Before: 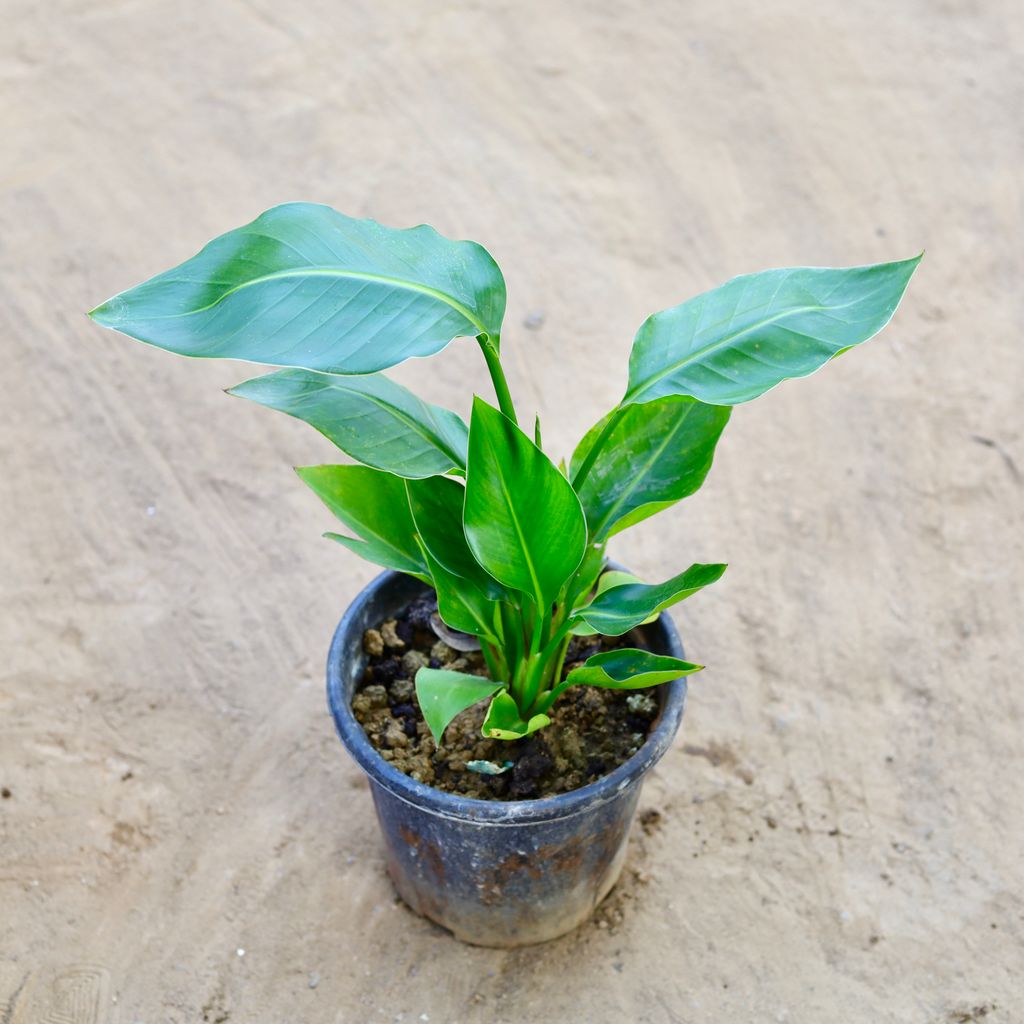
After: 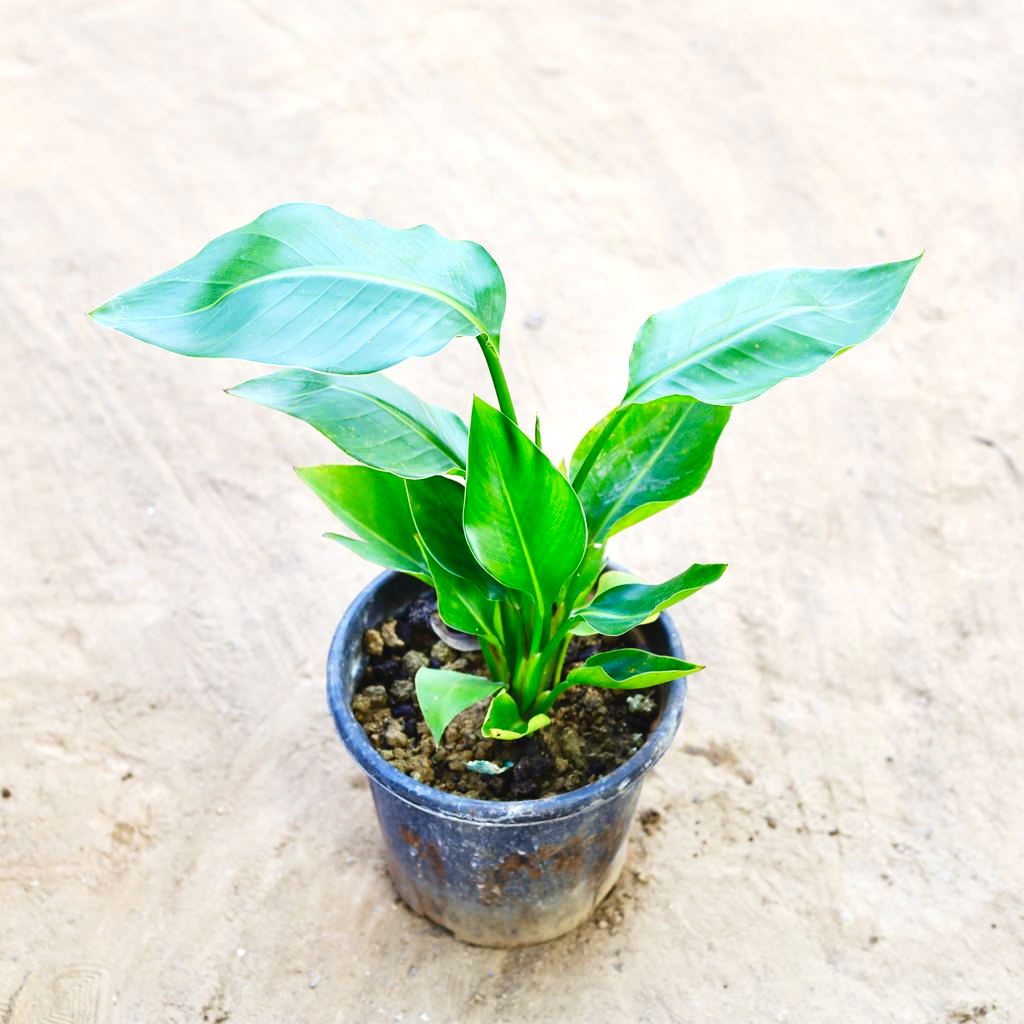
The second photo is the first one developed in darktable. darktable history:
exposure: black level correction 0.001, exposure 0.499 EV, compensate highlight preservation false
tone curve: curves: ch0 [(0, 0.036) (0.119, 0.115) (0.461, 0.479) (0.715, 0.767) (0.817, 0.865) (1, 0.998)]; ch1 [(0, 0) (0.377, 0.416) (0.44, 0.478) (0.487, 0.498) (0.514, 0.525) (0.538, 0.552) (0.67, 0.688) (1, 1)]; ch2 [(0, 0) (0.38, 0.405) (0.463, 0.445) (0.492, 0.486) (0.524, 0.541) (0.578, 0.59) (0.653, 0.658) (1, 1)], preserve colors none
